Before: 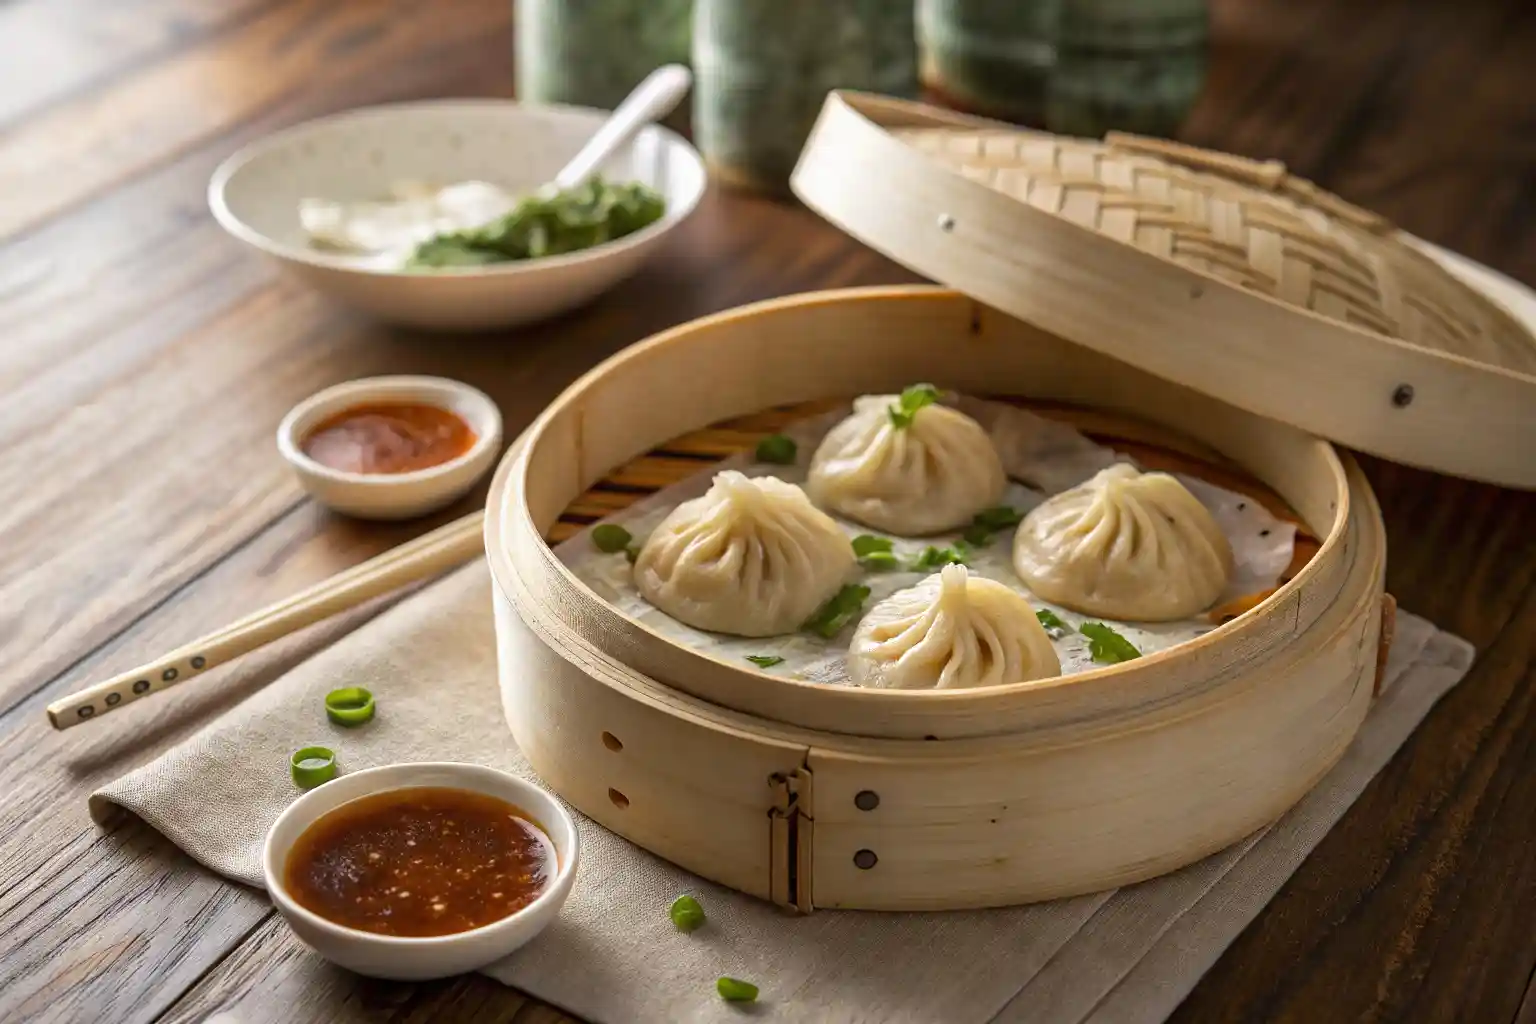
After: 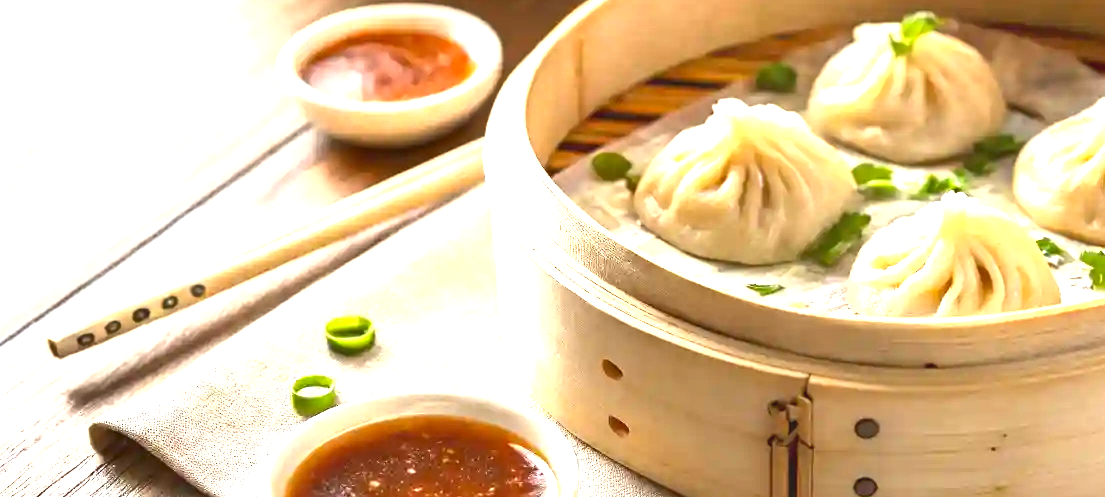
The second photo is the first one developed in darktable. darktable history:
crop: top 36.41%, right 28.053%, bottom 15.047%
exposure: black level correction 0, exposure 1.968 EV, compensate highlight preservation false
shadows and highlights: shadows 36.92, highlights -27.67, soften with gaussian
contrast brightness saturation: contrast -0.118
